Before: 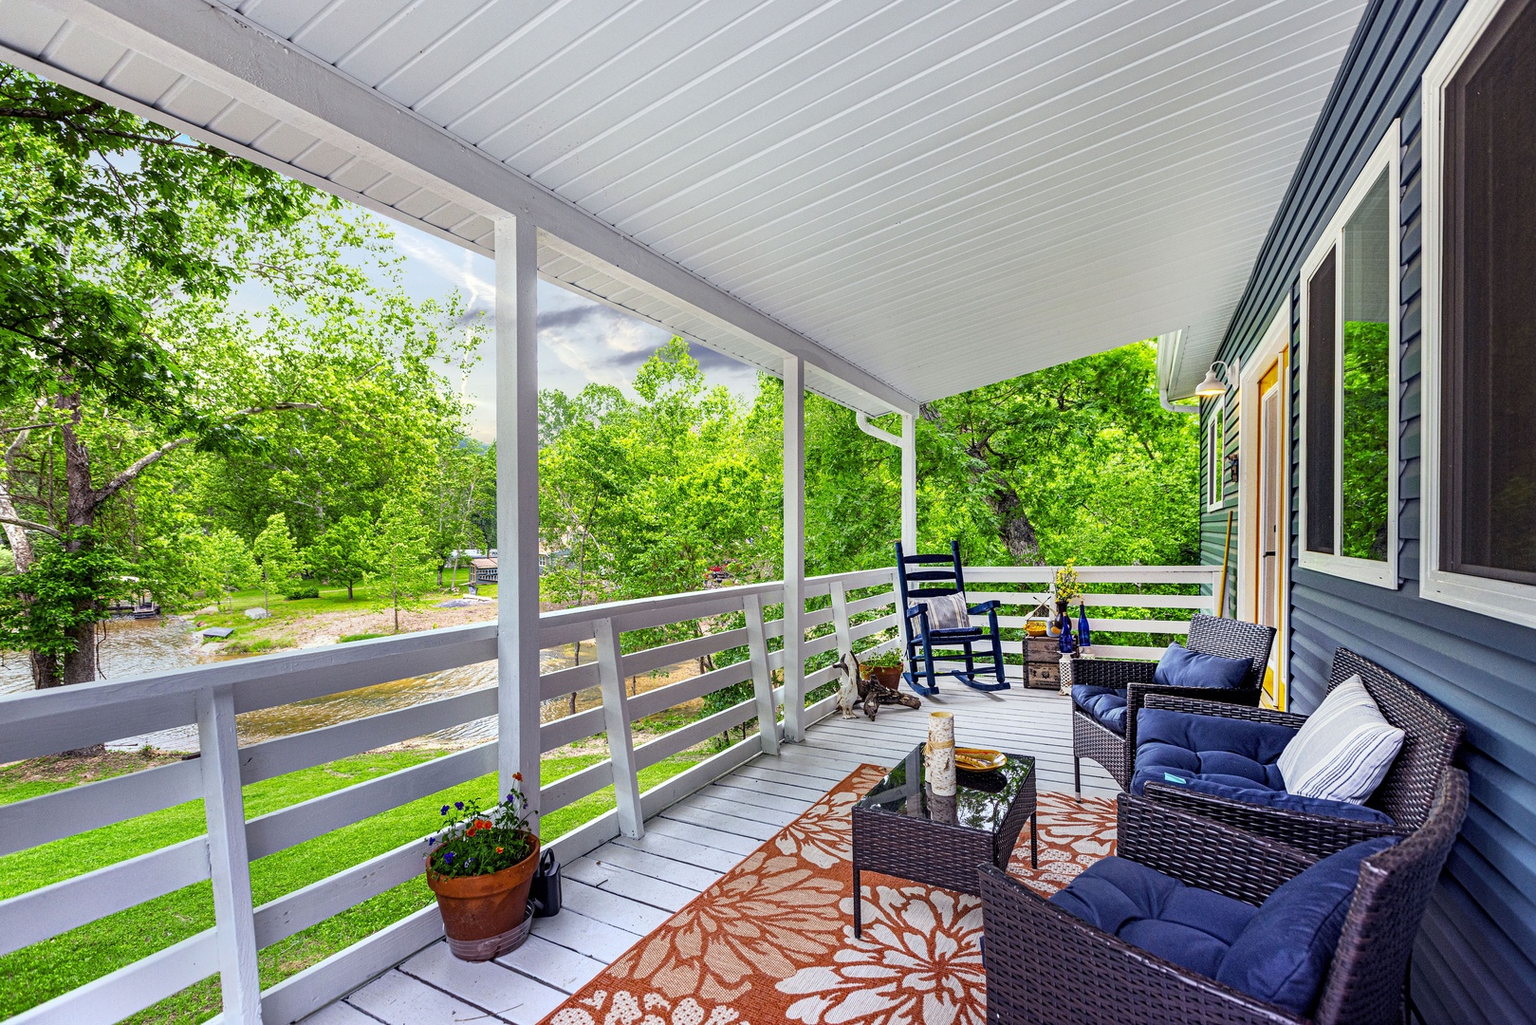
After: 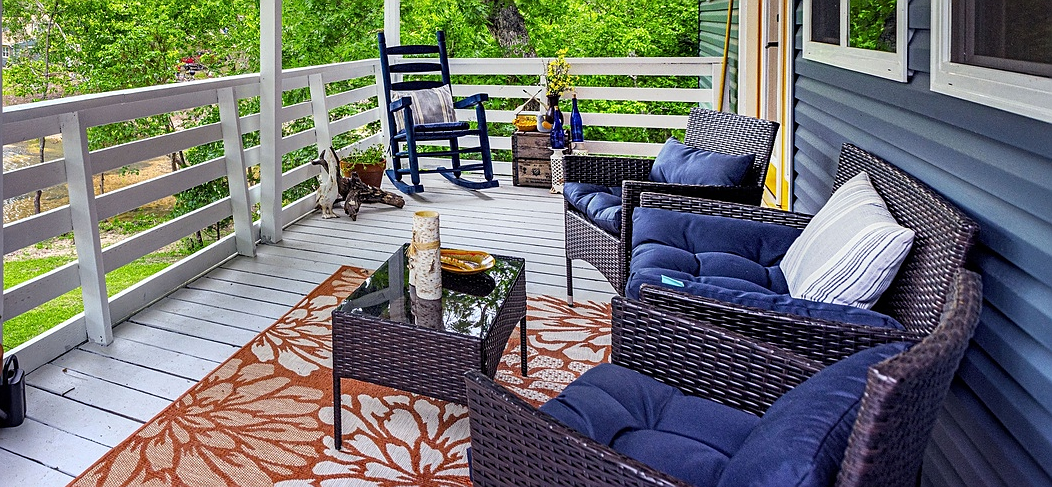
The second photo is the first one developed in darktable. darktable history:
crop and rotate: left 35.021%, top 49.921%, bottom 4.963%
sharpen: radius 0.981, amount 0.615
